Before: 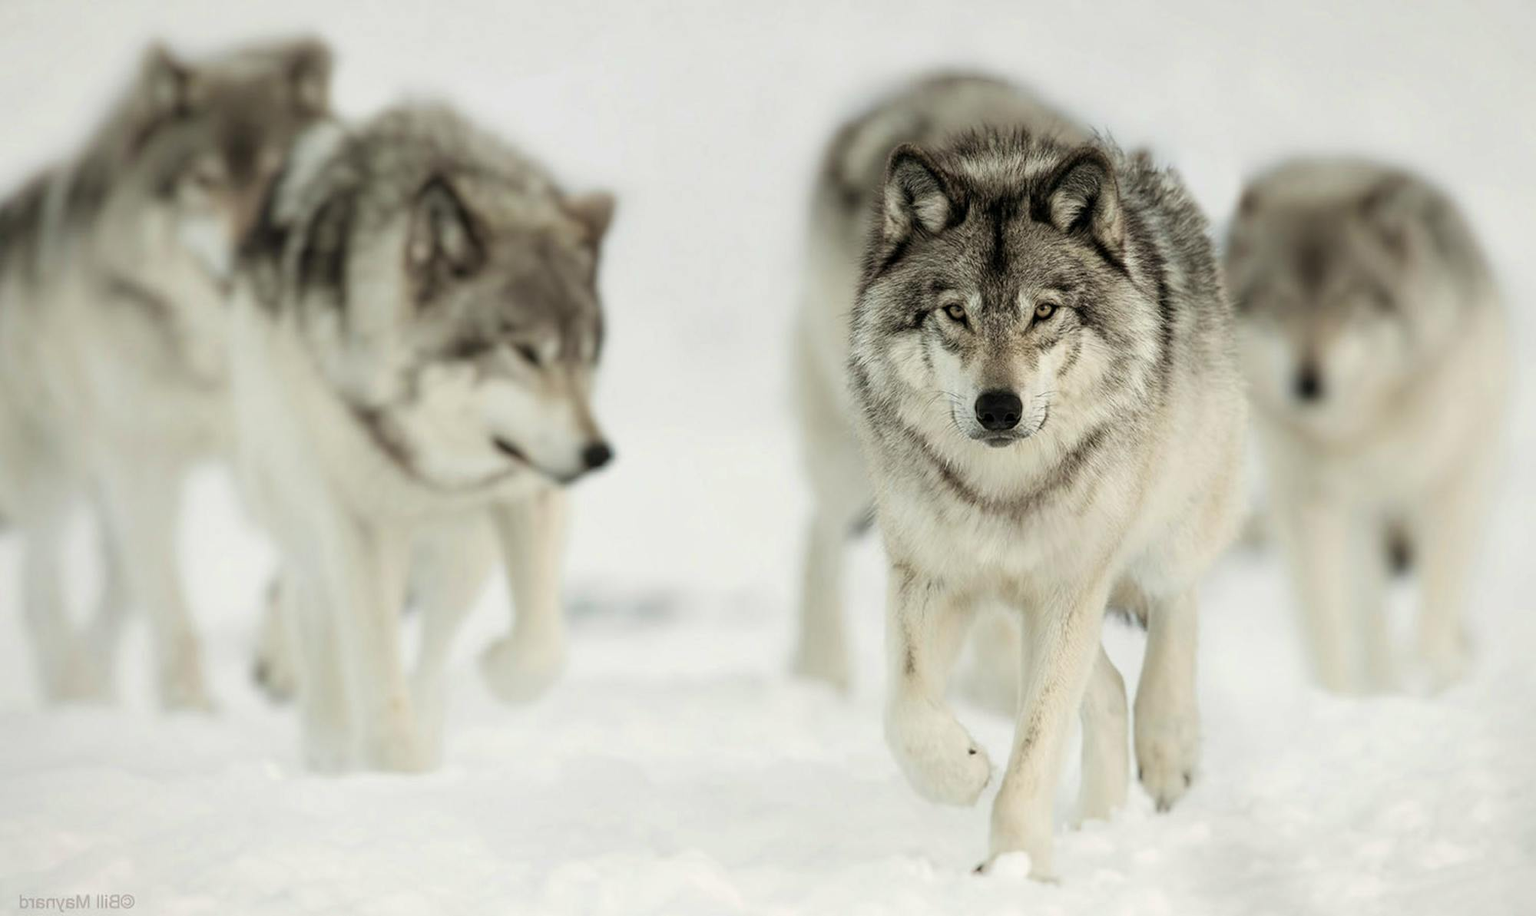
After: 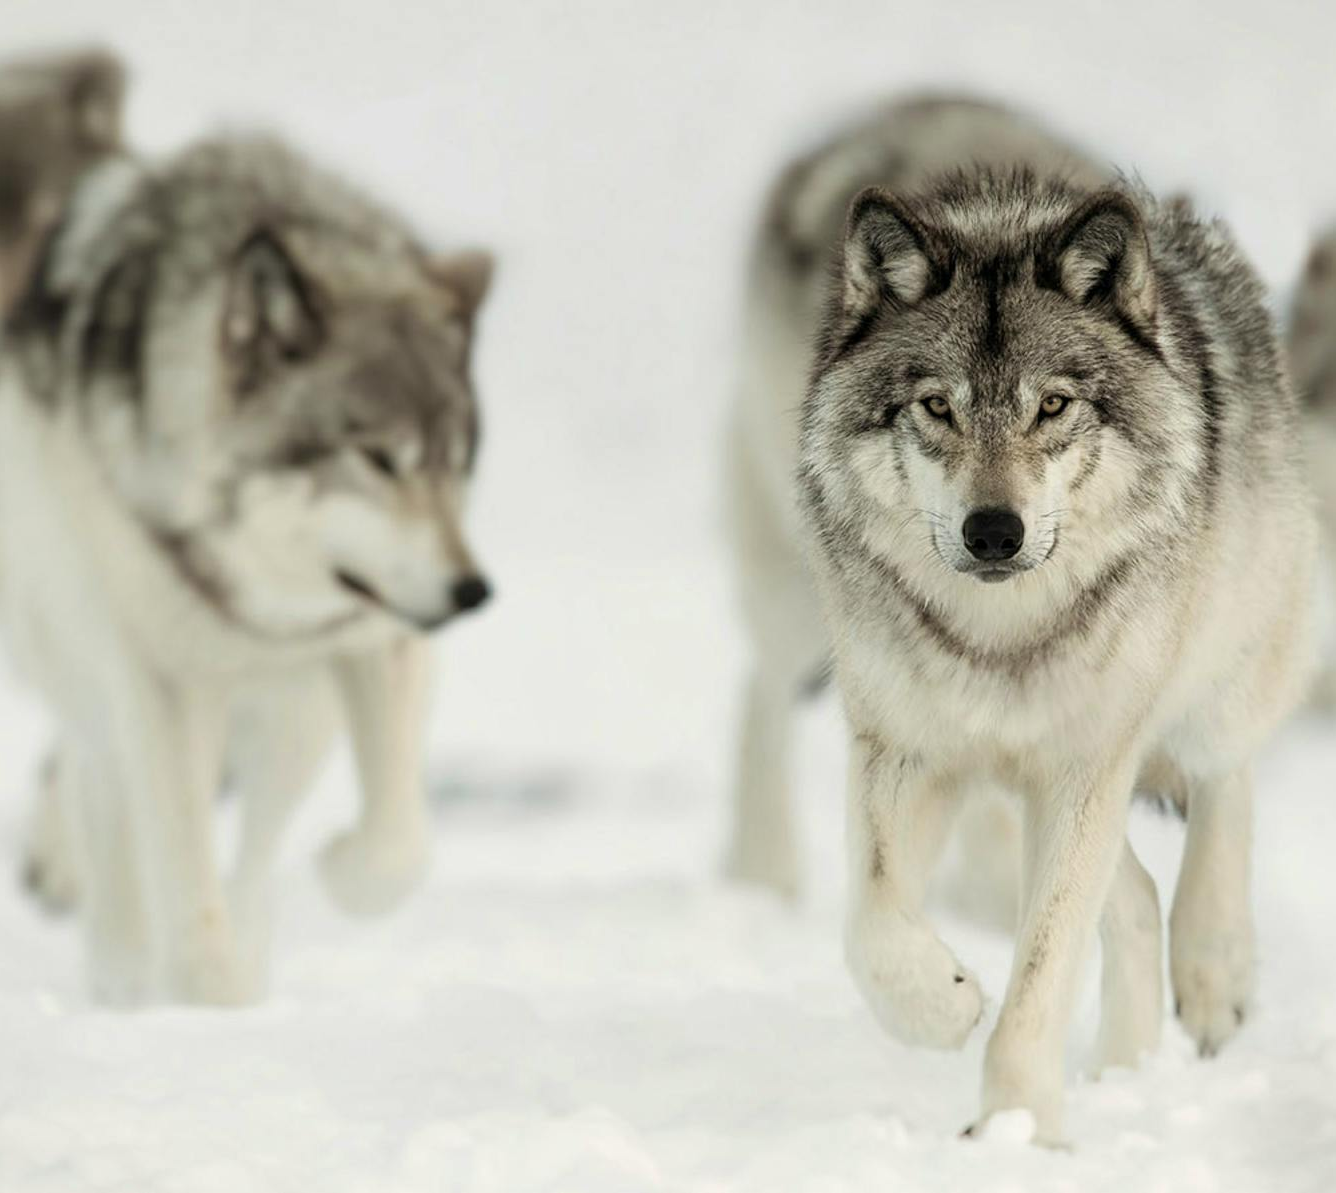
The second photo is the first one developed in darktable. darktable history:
crop: left 15.379%, right 17.781%
